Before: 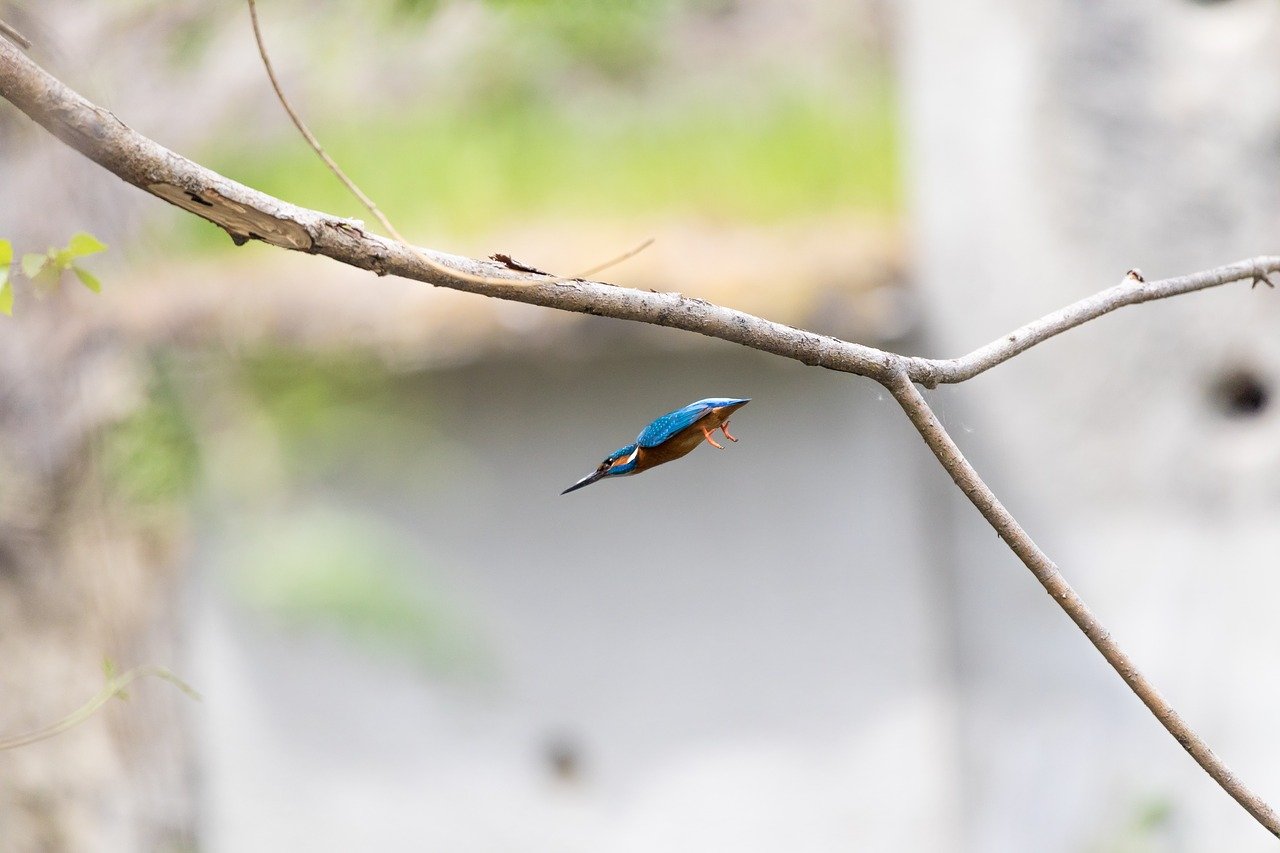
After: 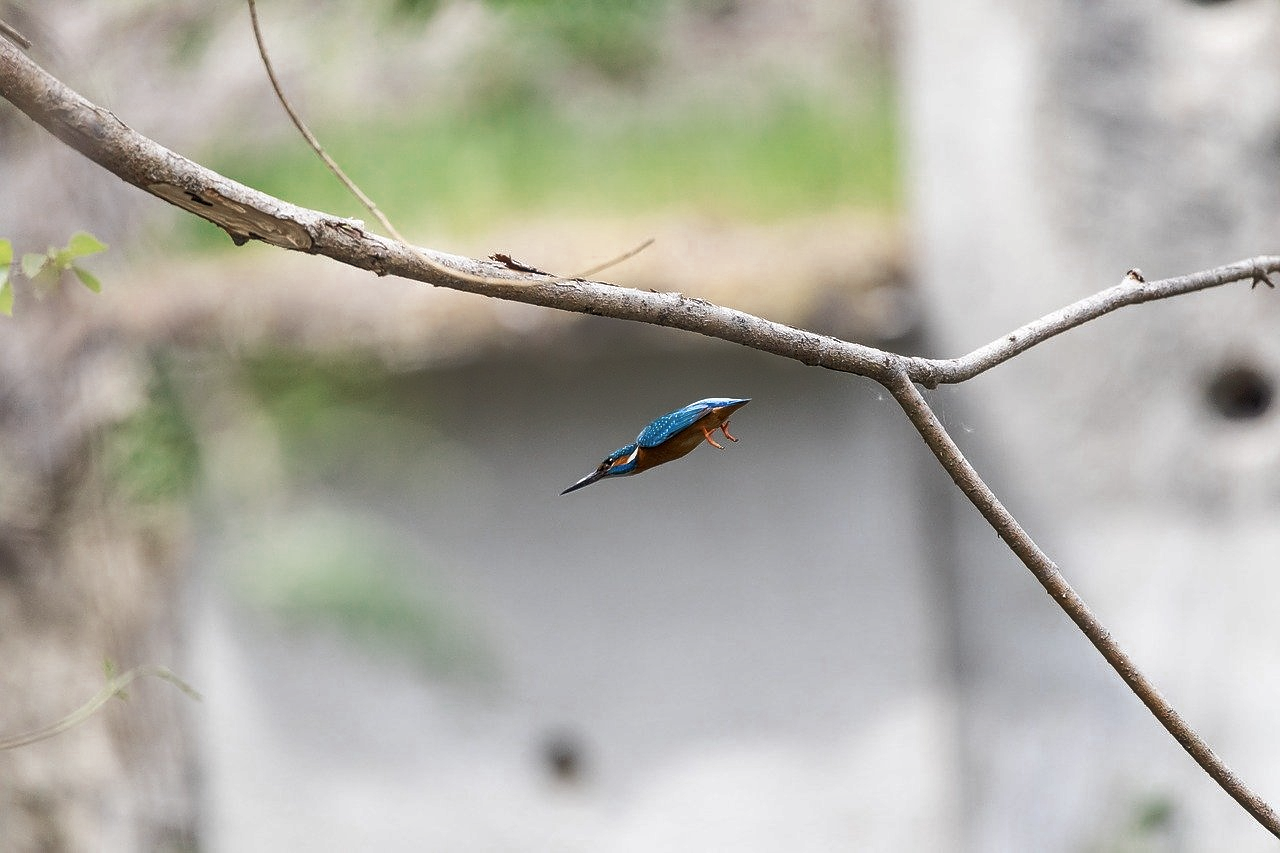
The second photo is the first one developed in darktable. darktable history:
base curve: curves: ch0 [(0, 0) (0.303, 0.277) (1, 1)]
color zones: curves: ch0 [(0, 0.5) (0.125, 0.4) (0.25, 0.5) (0.375, 0.4) (0.5, 0.4) (0.625, 0.6) (0.75, 0.6) (0.875, 0.5)]; ch1 [(0, 0.35) (0.125, 0.45) (0.25, 0.35) (0.375, 0.35) (0.5, 0.35) (0.625, 0.35) (0.75, 0.45) (0.875, 0.35)]; ch2 [(0, 0.6) (0.125, 0.5) (0.25, 0.5) (0.375, 0.6) (0.5, 0.6) (0.625, 0.5) (0.75, 0.5) (0.875, 0.5)]
local contrast: detail 110%
sharpen: radius 0.969, amount 0.604
shadows and highlights: radius 264.75, soften with gaussian
